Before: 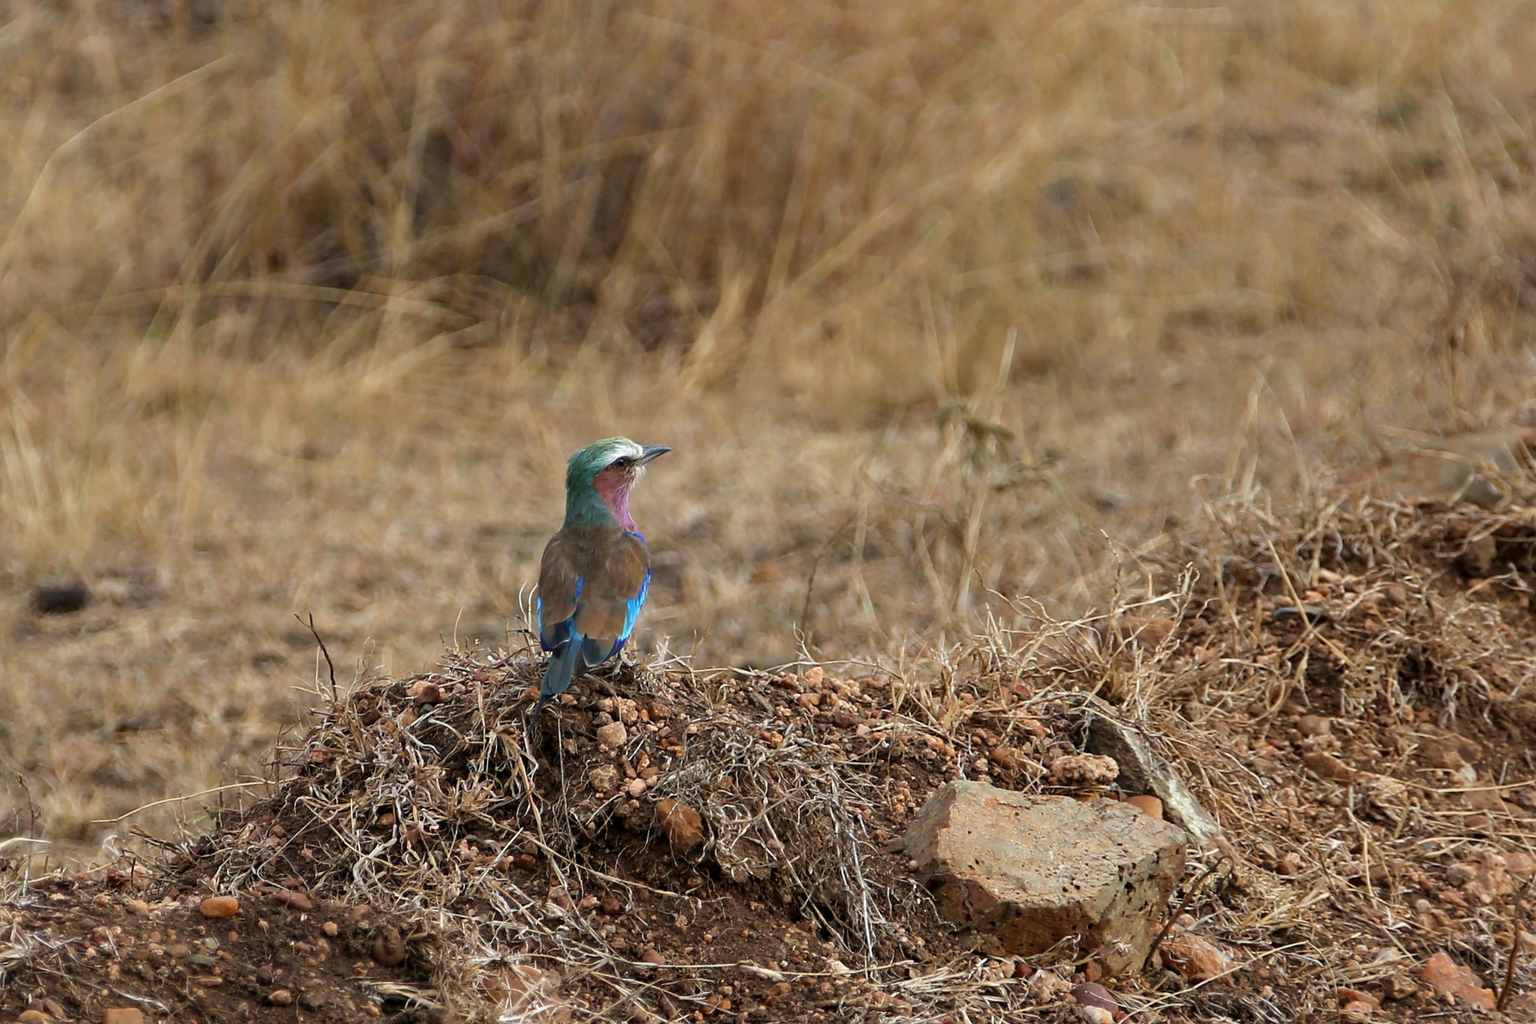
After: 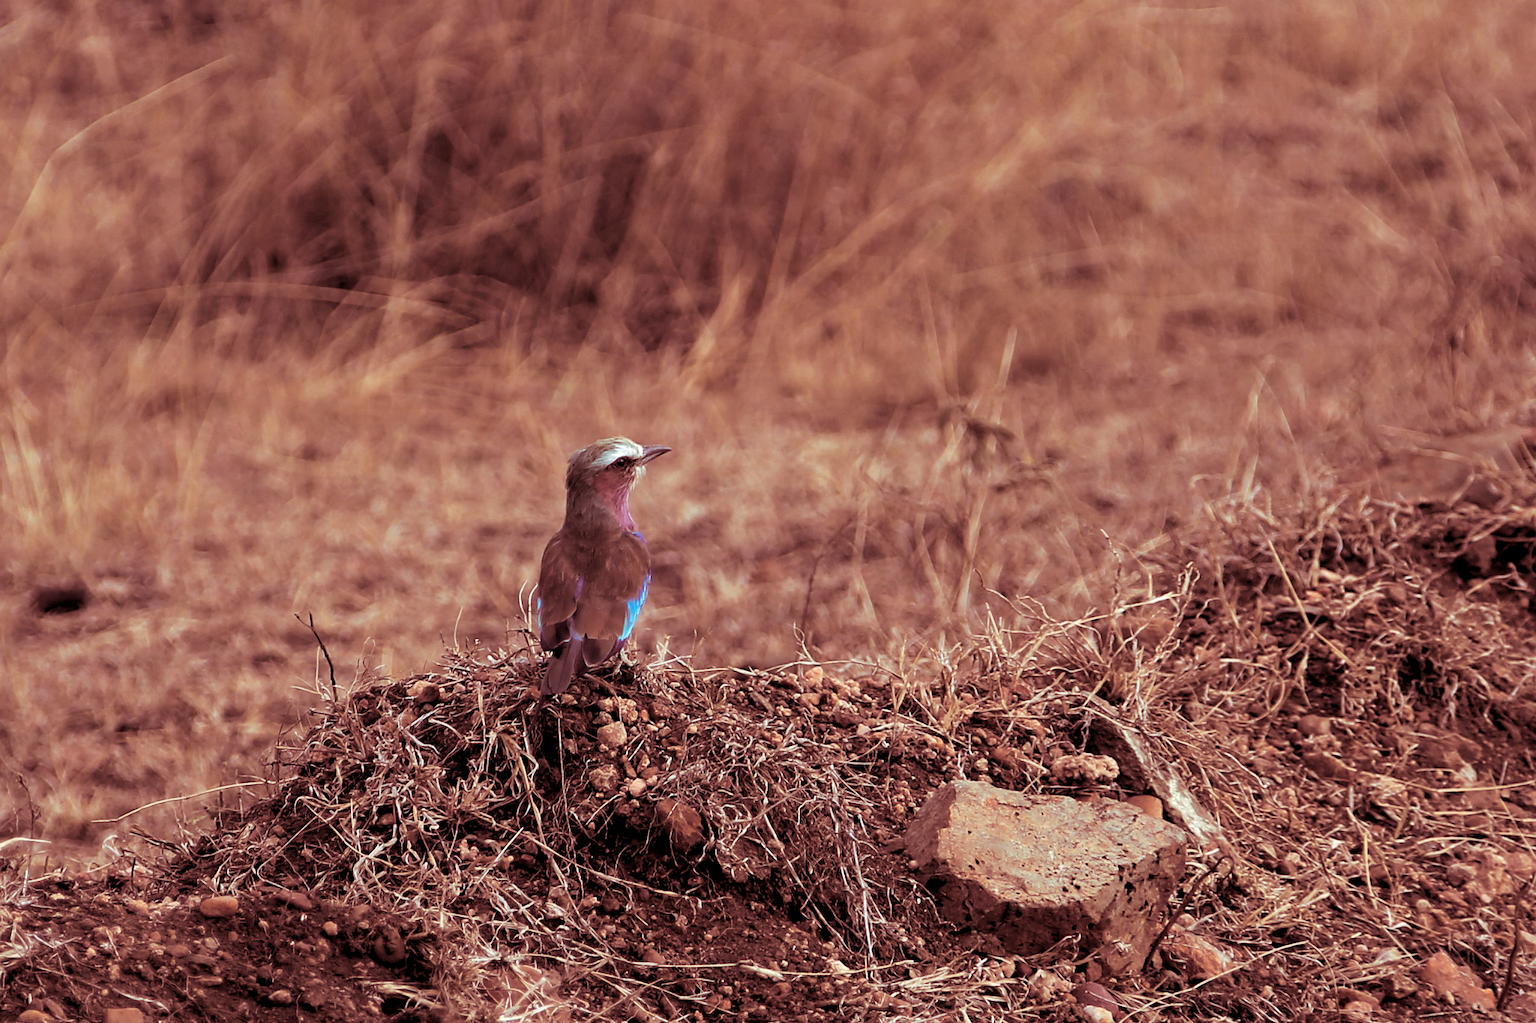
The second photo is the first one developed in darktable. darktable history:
exposure: black level correction 0.009, exposure 0.119 EV, compensate highlight preservation false
split-toning: highlights › saturation 0, balance -61.83
